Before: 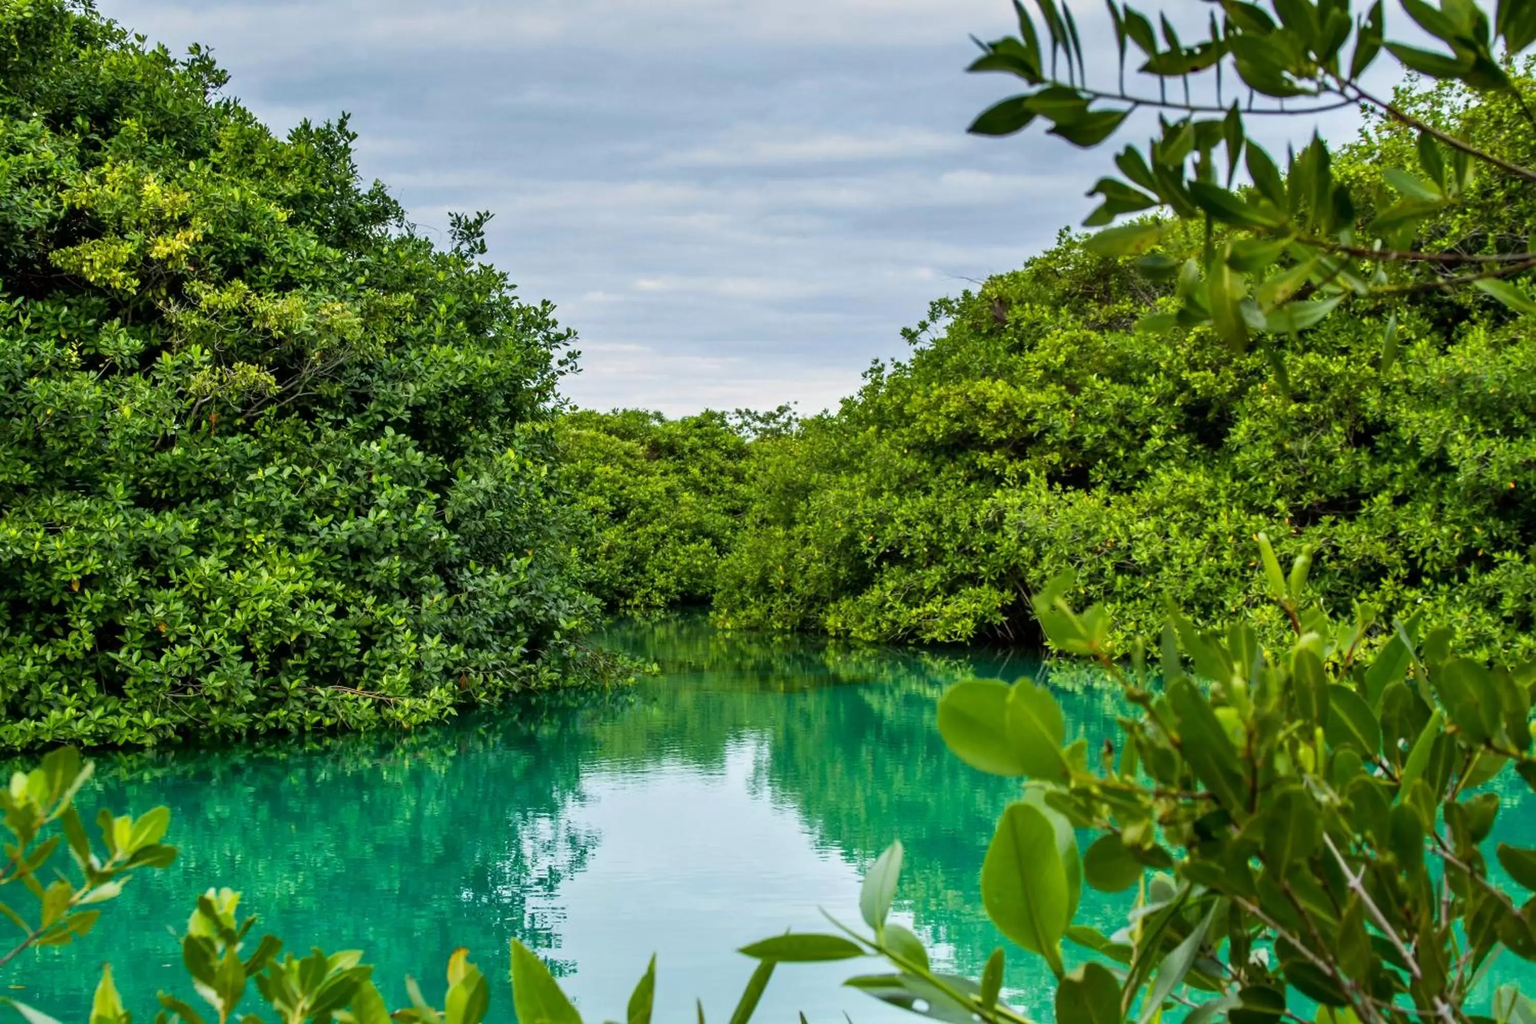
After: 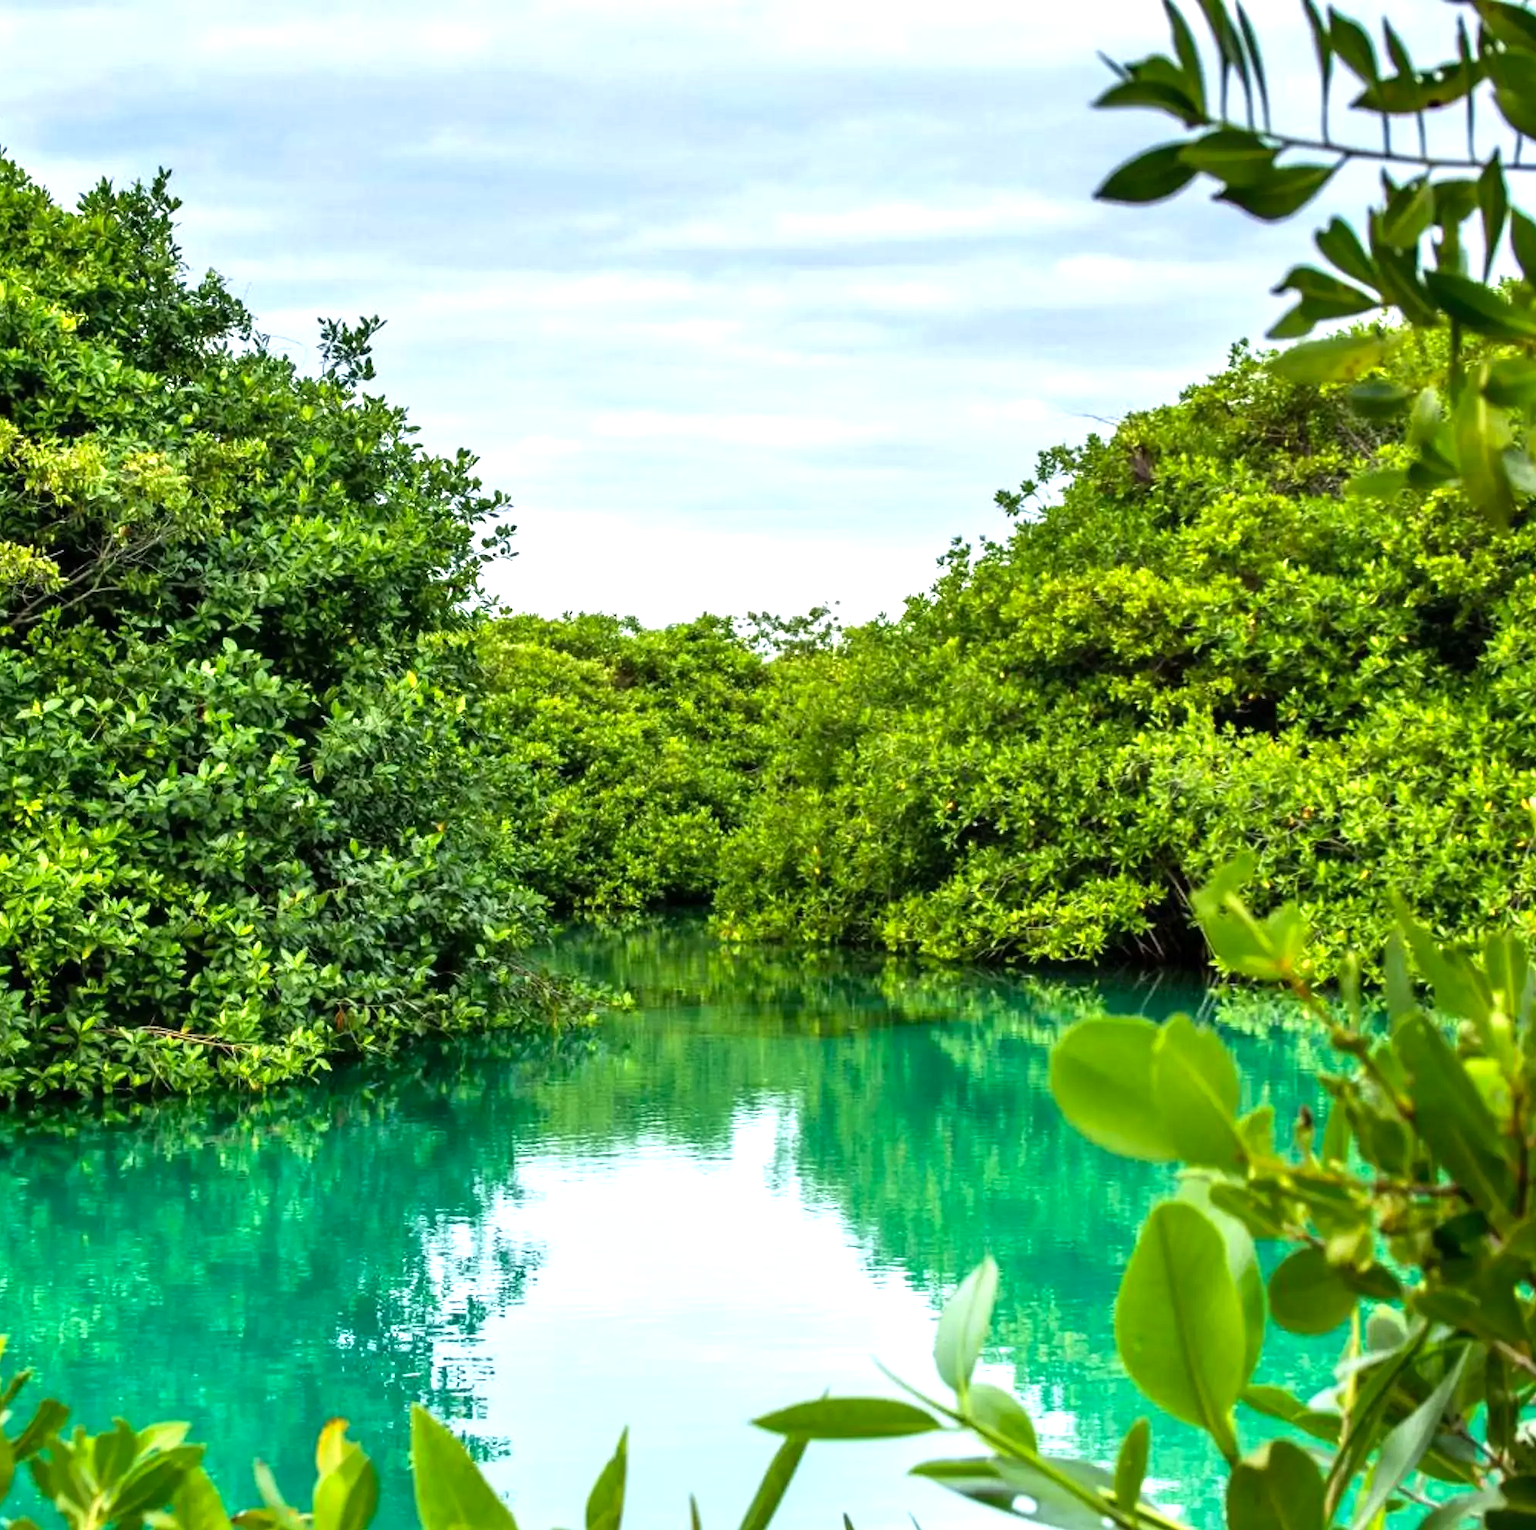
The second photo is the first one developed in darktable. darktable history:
crop: left 15.371%, right 17.792%
levels: levels [0, 0.394, 0.787]
